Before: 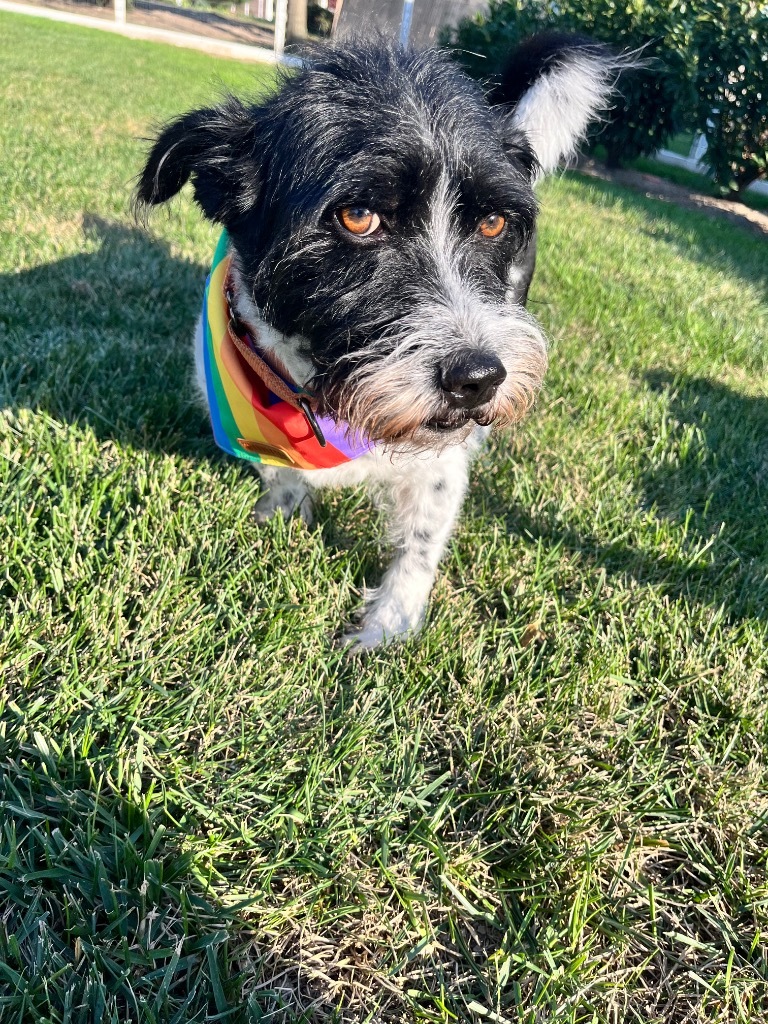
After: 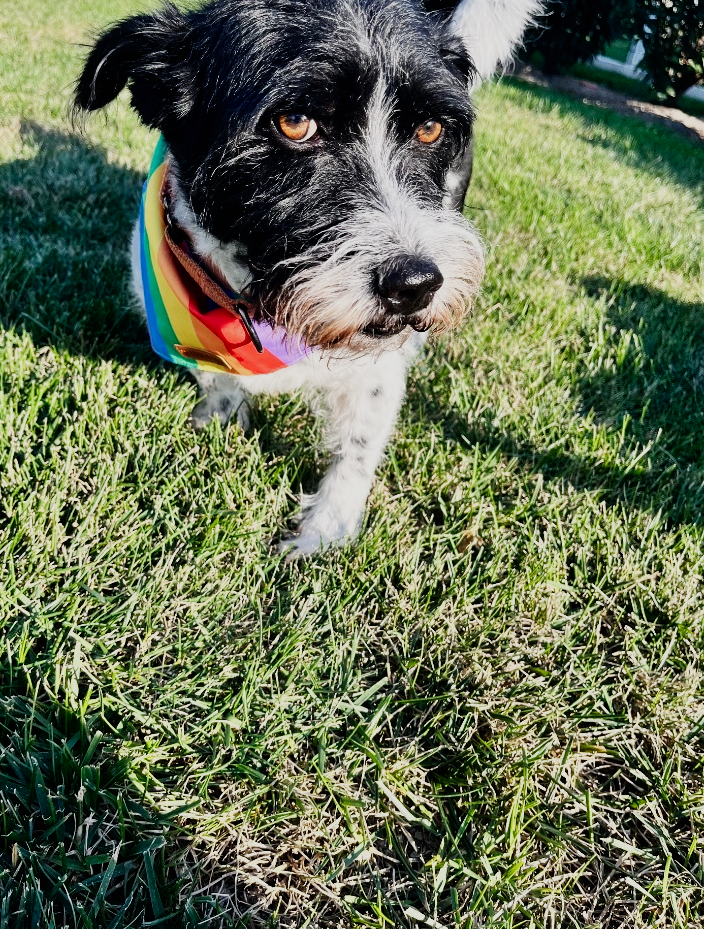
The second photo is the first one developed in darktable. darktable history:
sigmoid: contrast 1.7, skew -0.2, preserve hue 0%, red attenuation 0.1, red rotation 0.035, green attenuation 0.1, green rotation -0.017, blue attenuation 0.15, blue rotation -0.052, base primaries Rec2020
crop and rotate: left 8.262%, top 9.226%
